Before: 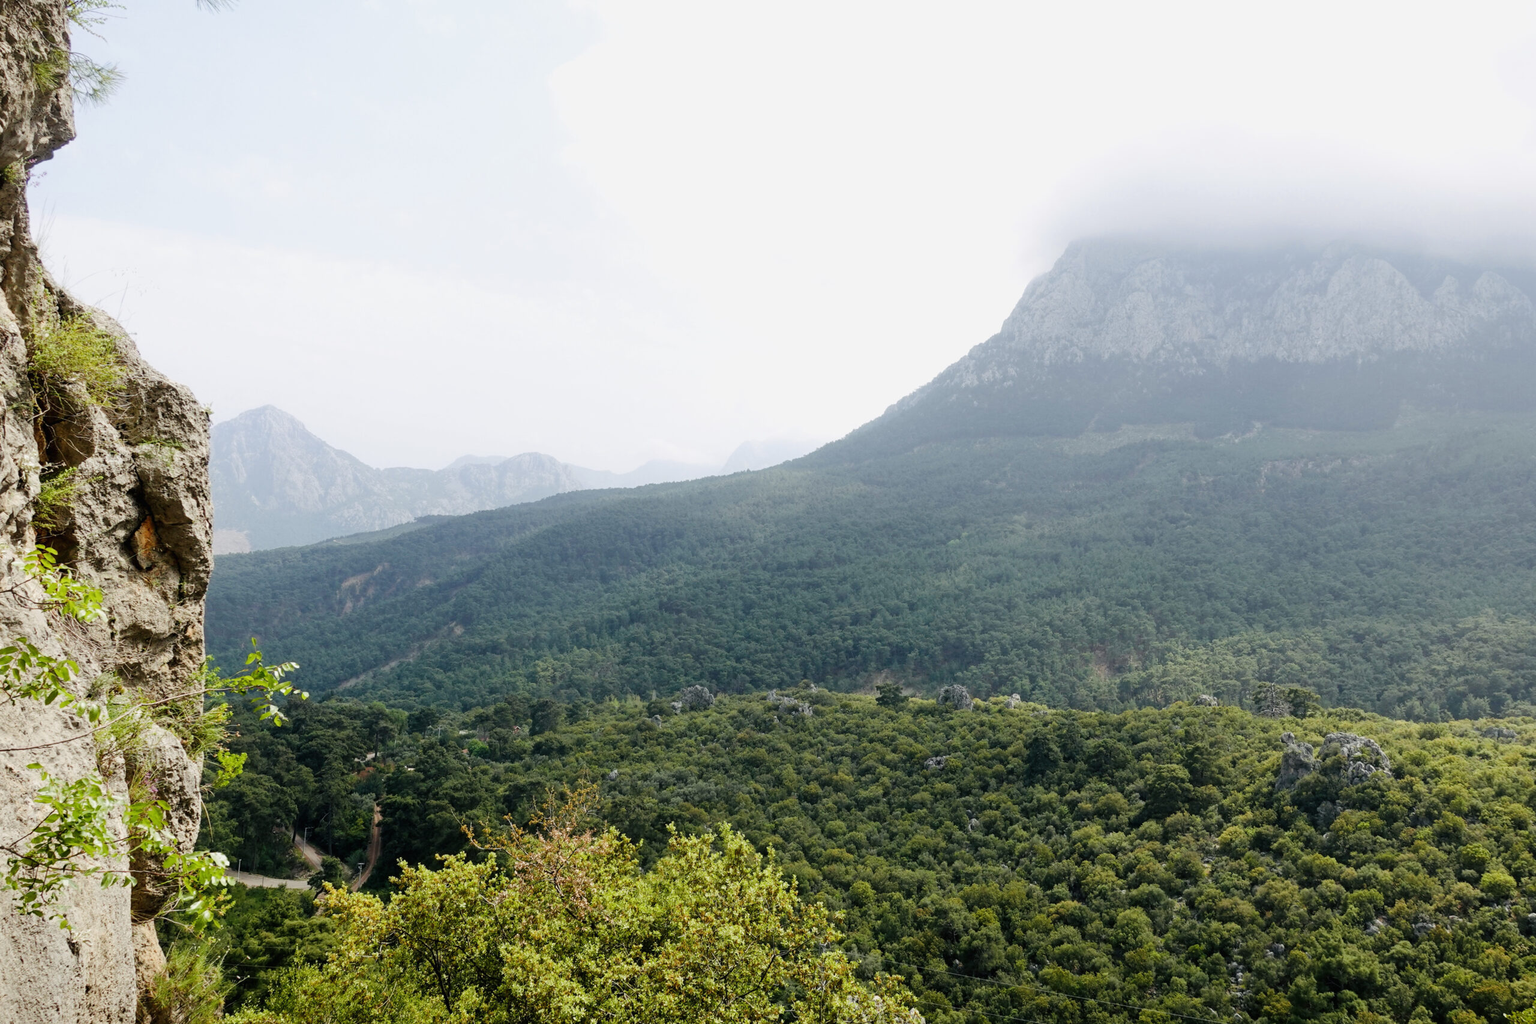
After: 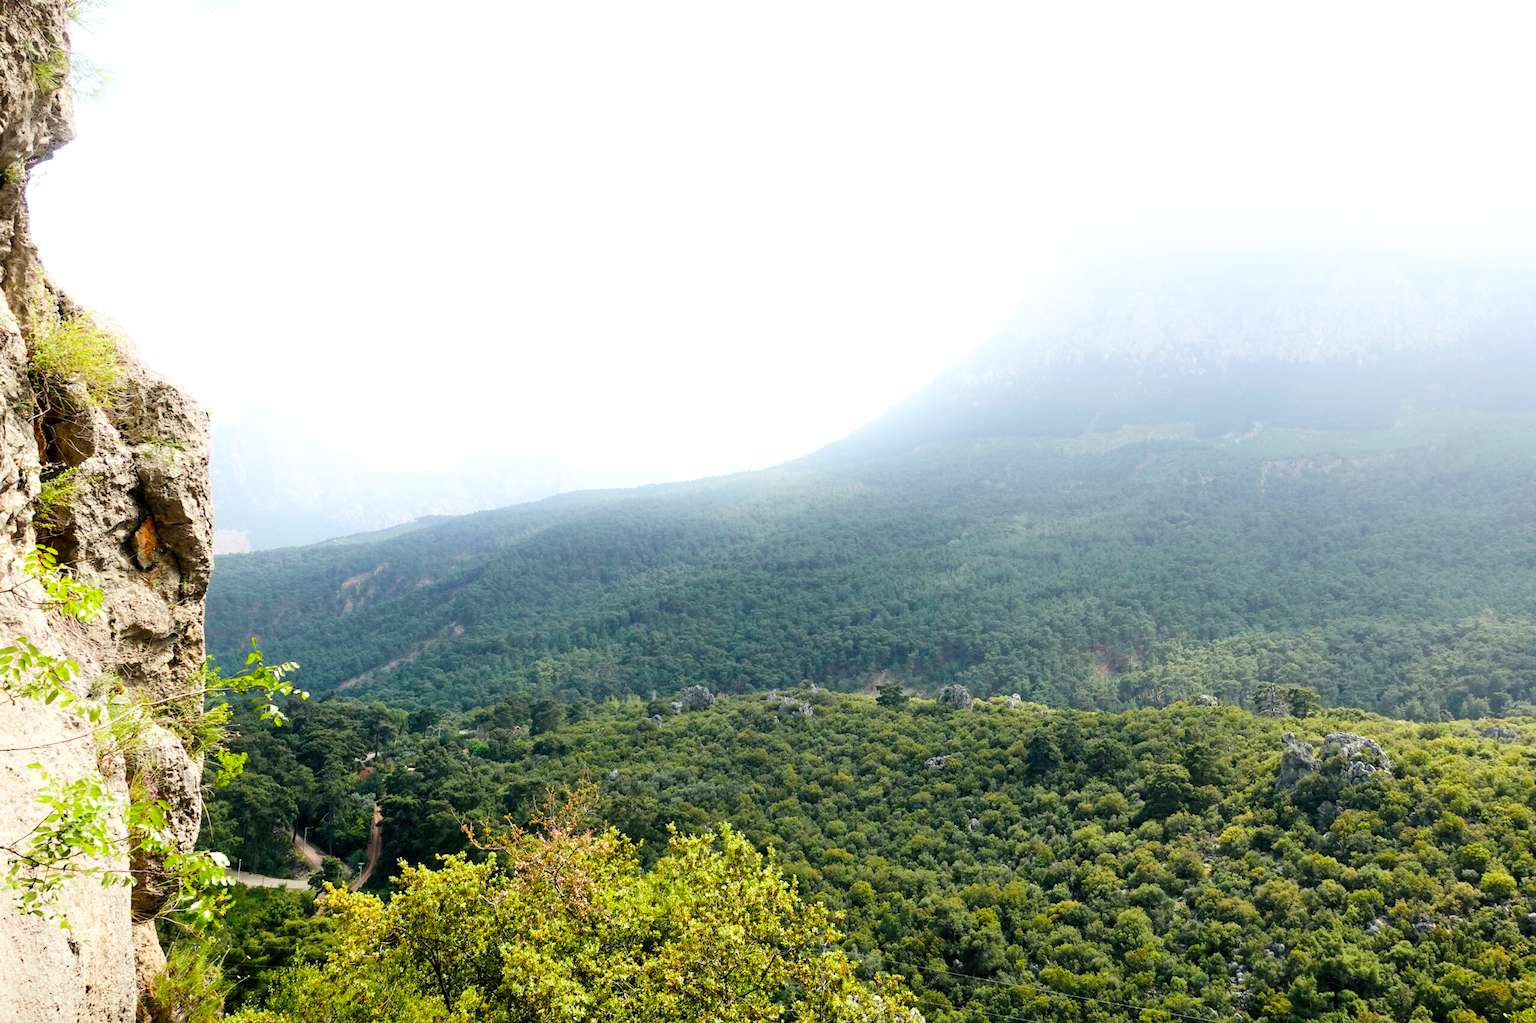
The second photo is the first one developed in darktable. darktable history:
exposure: black level correction 0.001, exposure 0.499 EV, compensate exposure bias true, compensate highlight preservation false
shadows and highlights: highlights 68.76, soften with gaussian
